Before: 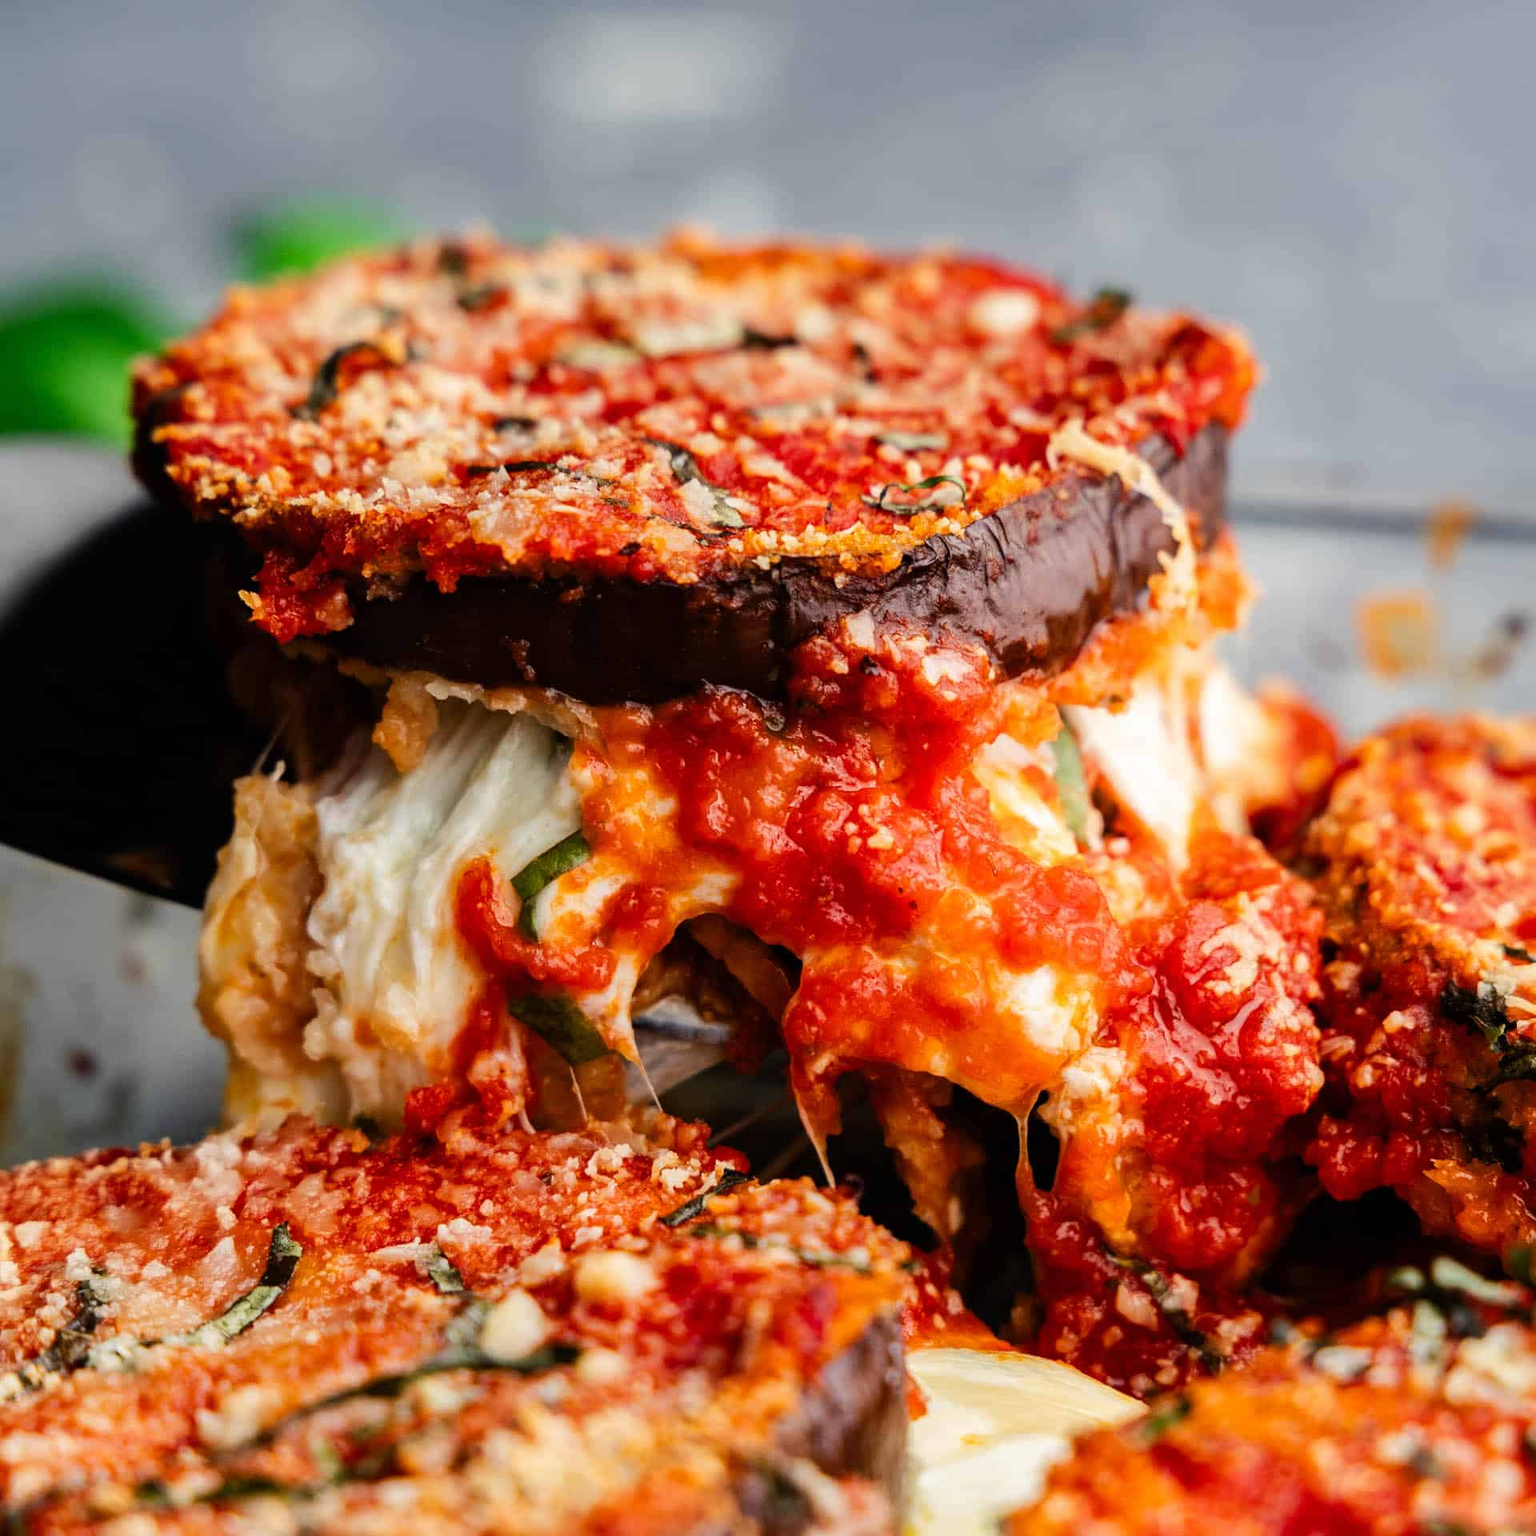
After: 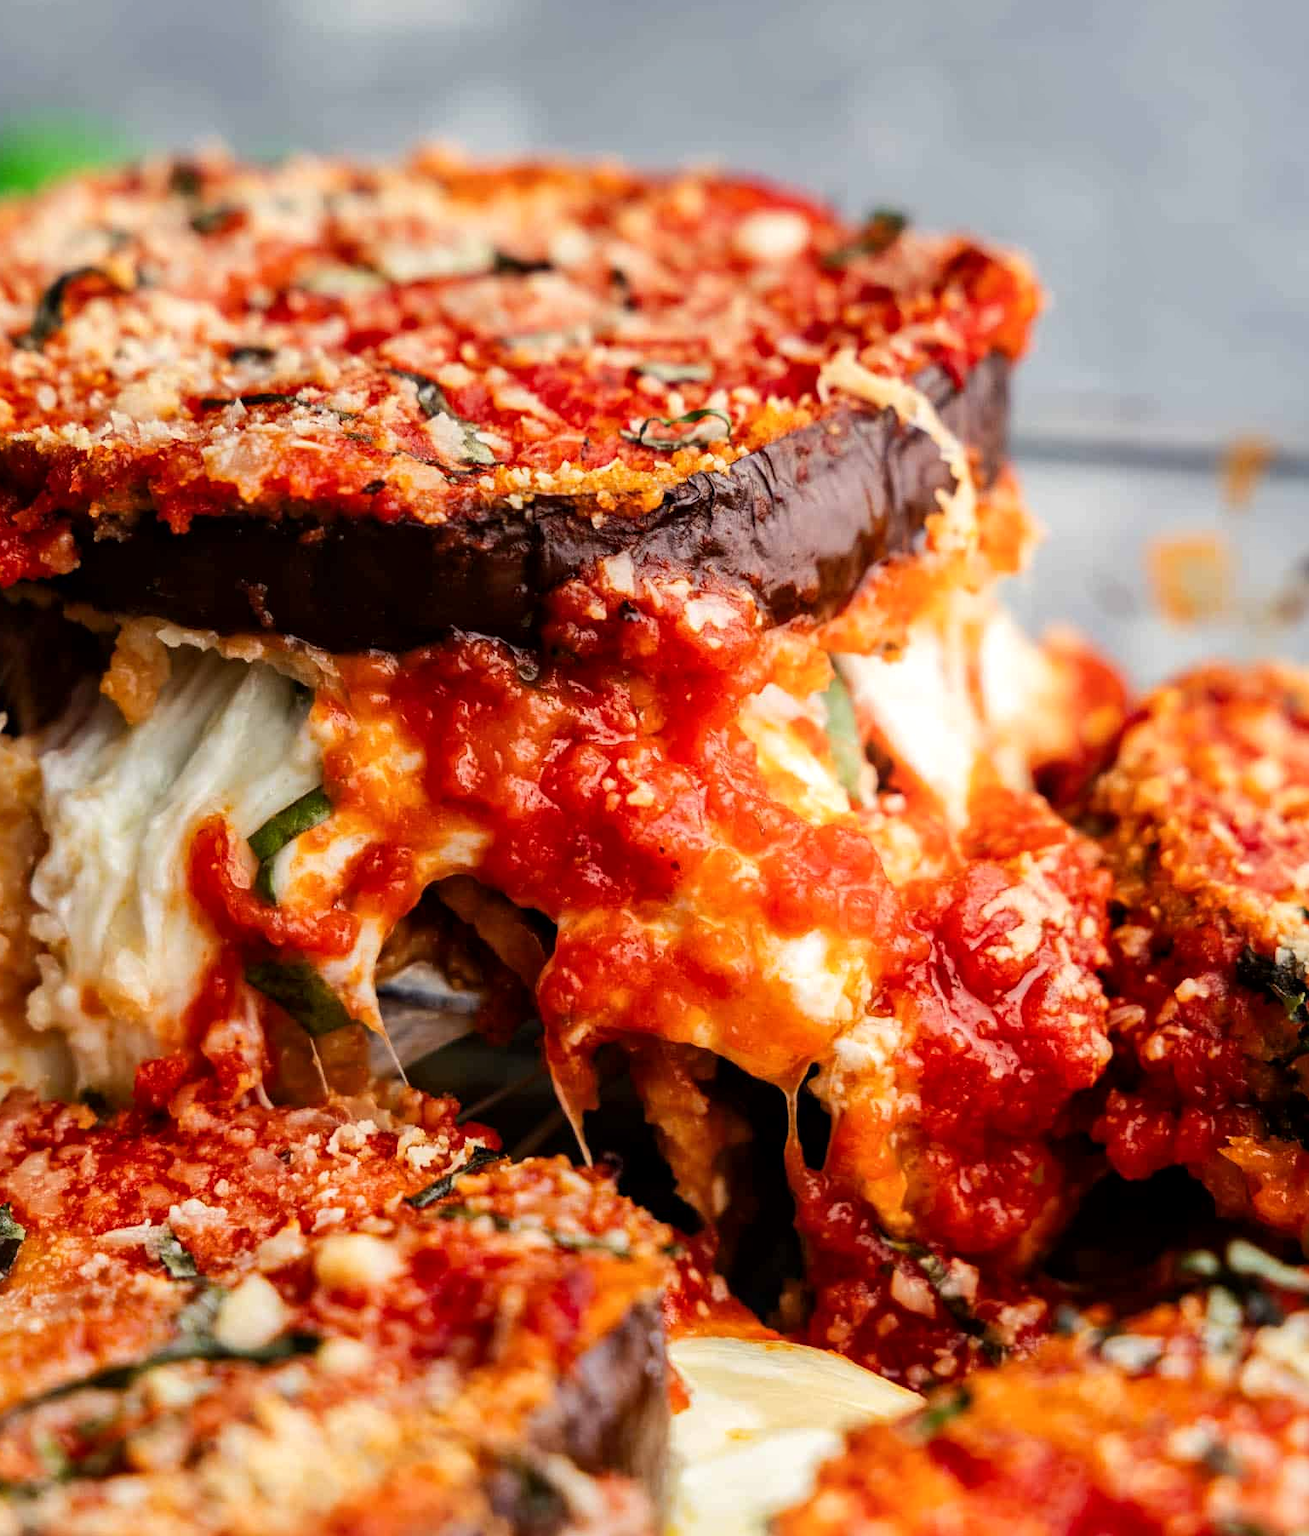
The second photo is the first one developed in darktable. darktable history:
local contrast: mode bilateral grid, contrast 21, coarseness 50, detail 119%, midtone range 0.2
crop and rotate: left 18.145%, top 5.948%, right 1.685%
tone curve: color space Lab, independent channels, preserve colors none
shadows and highlights: shadows -23.27, highlights 45.3, soften with gaussian
